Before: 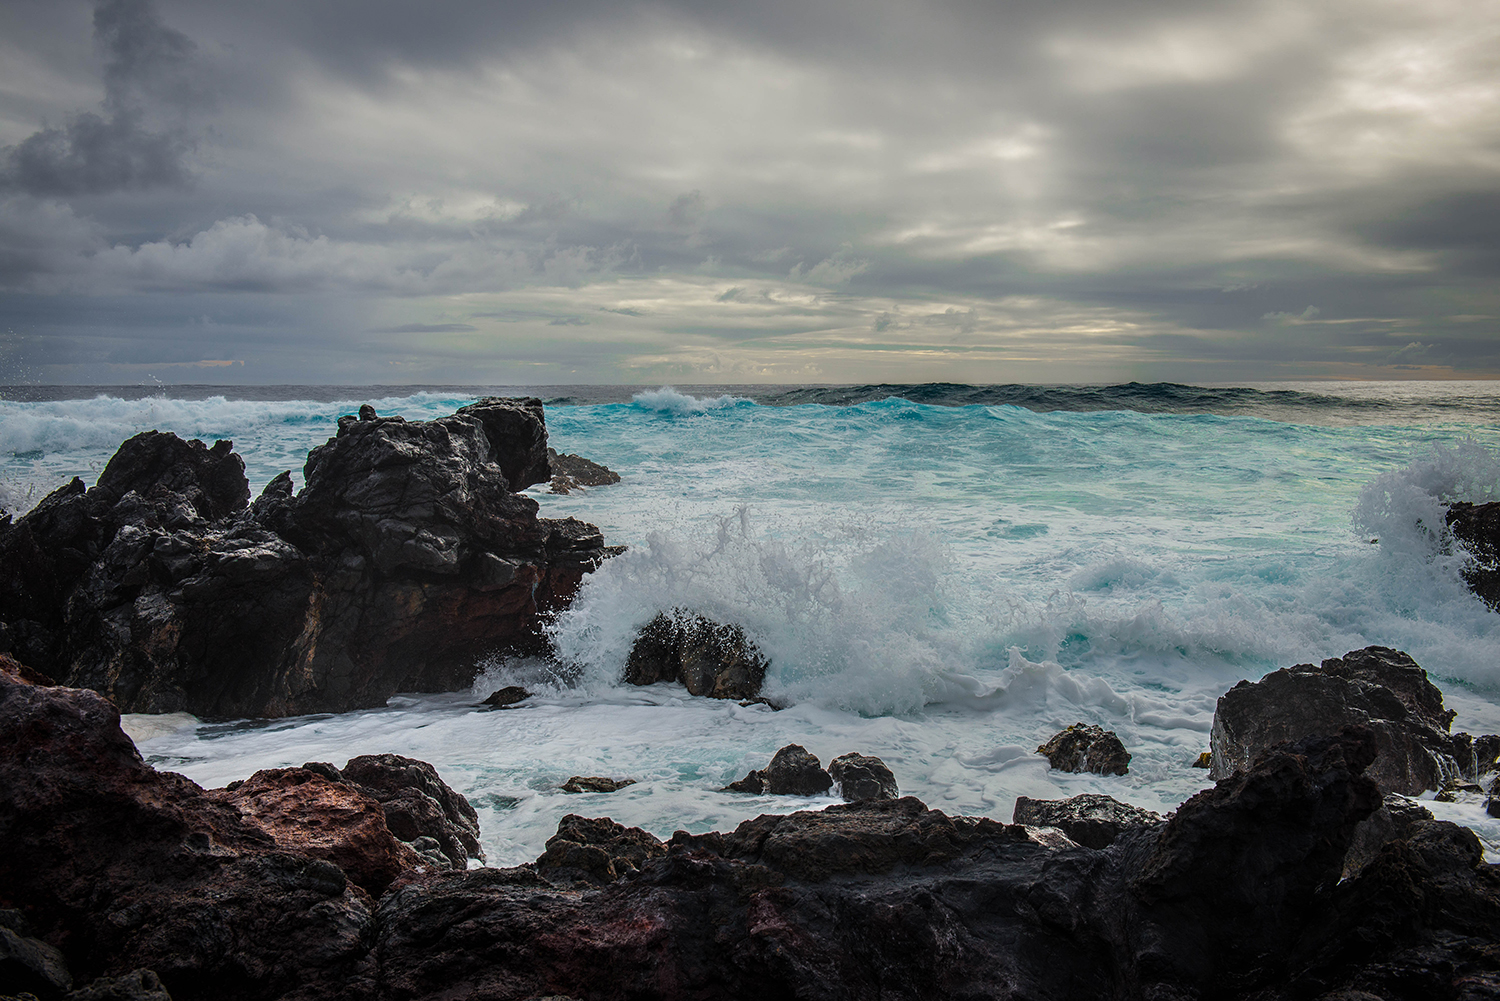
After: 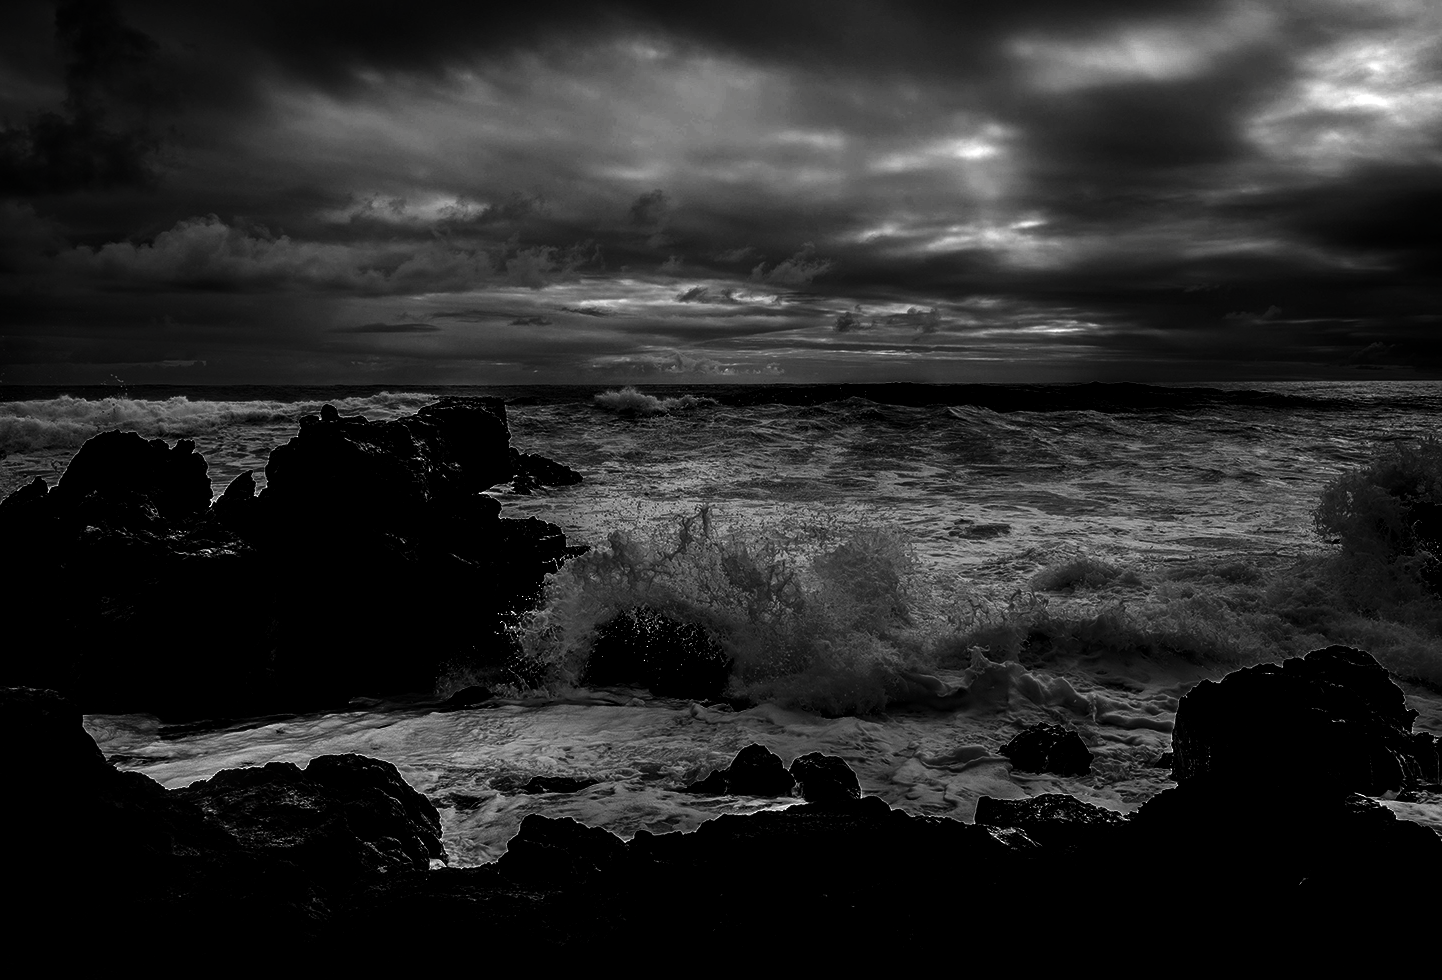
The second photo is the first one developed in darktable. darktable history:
color balance rgb: shadows lift › chroma 3.214%, shadows lift › hue 240.48°, highlights gain › chroma 3.027%, highlights gain › hue 77.32°, perceptual saturation grading › global saturation 27.574%, perceptual saturation grading › highlights -25.02%, perceptual saturation grading › shadows 24.258%, perceptual brilliance grading › highlights 4.126%, perceptual brilliance grading › mid-tones -17.901%, perceptual brilliance grading › shadows -41.365%
contrast brightness saturation: contrast 0.017, brightness -0.984, saturation -0.992
crop and rotate: left 2.577%, right 1.224%, bottom 2.037%
exposure: black level correction 0.001, exposure 0.192 EV, compensate highlight preservation false
local contrast: on, module defaults
